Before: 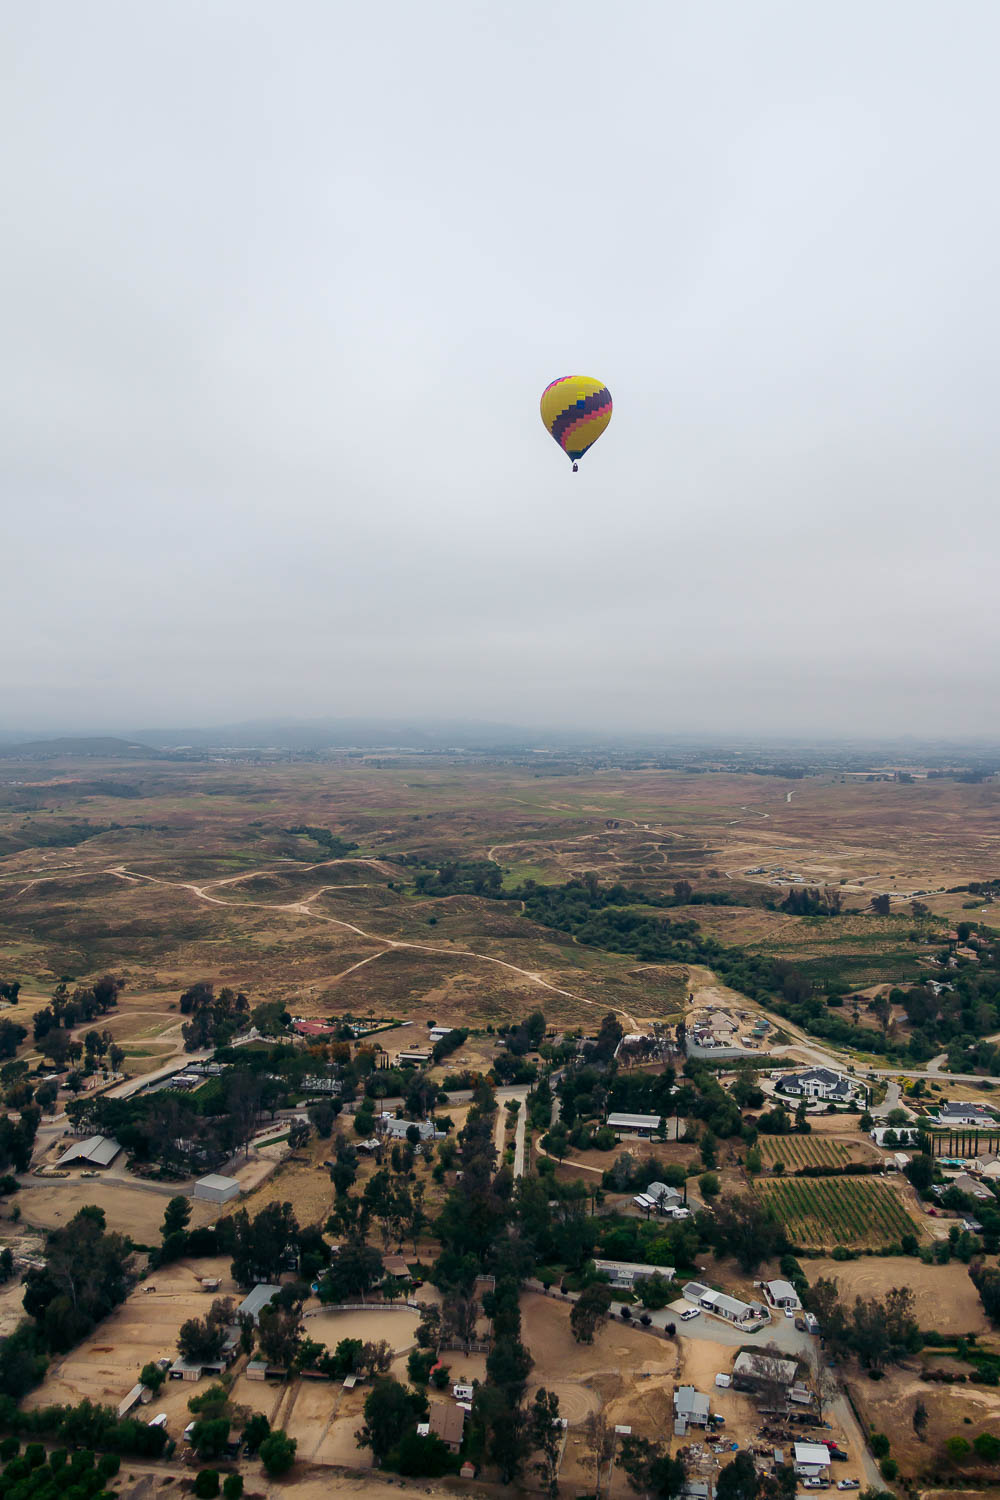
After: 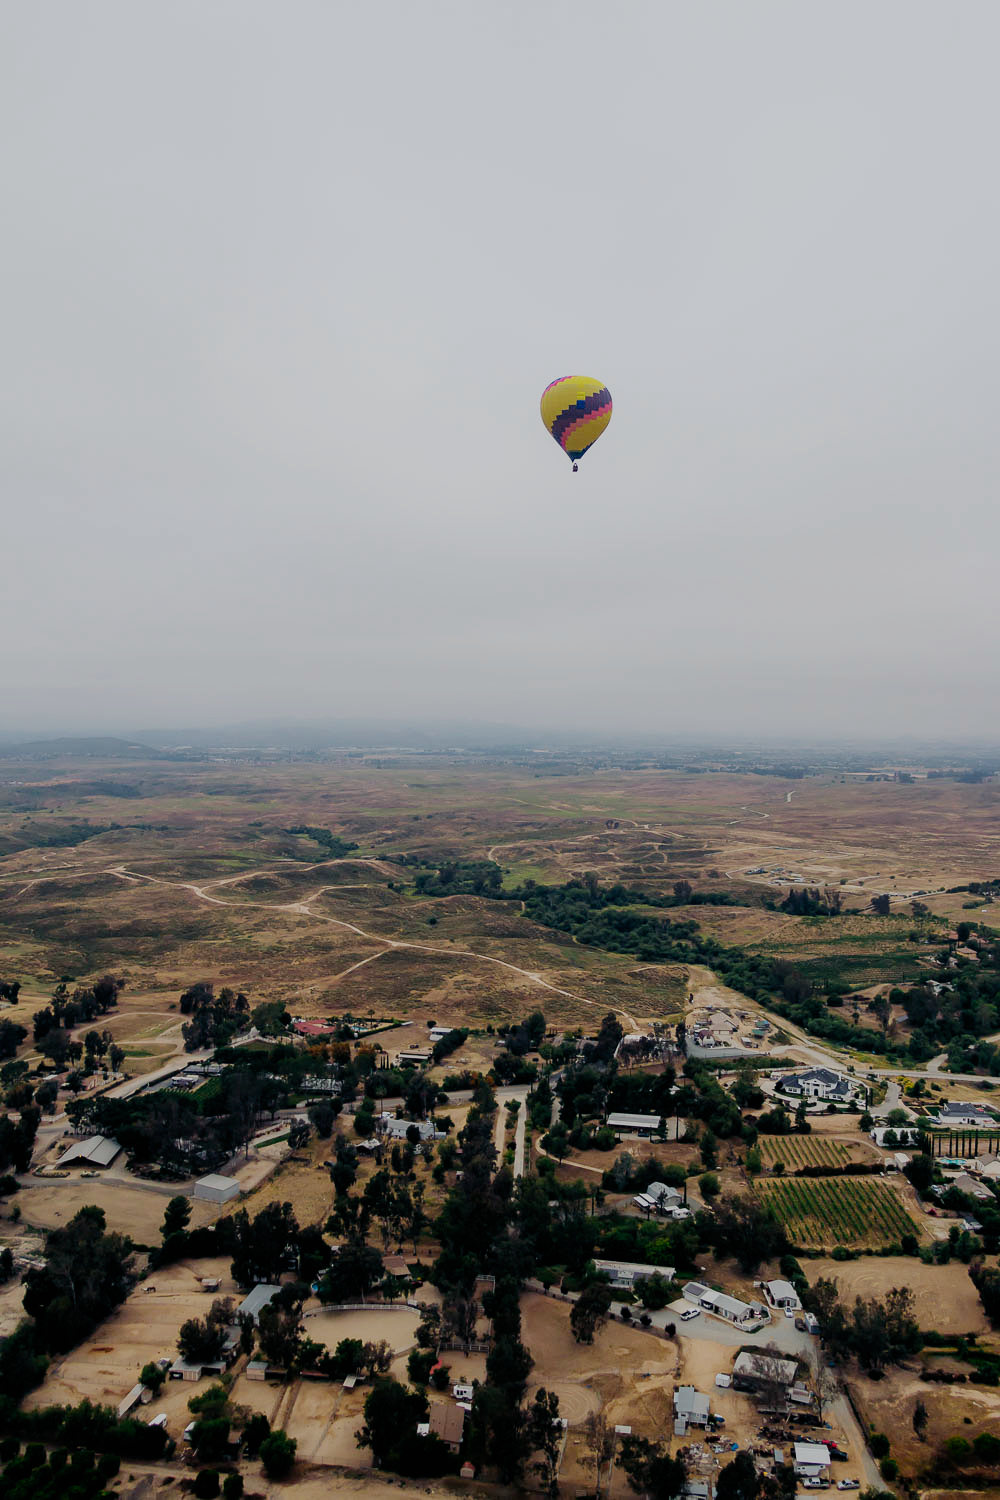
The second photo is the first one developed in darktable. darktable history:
filmic rgb: black relative exposure -7.1 EV, white relative exposure 5.34 EV, hardness 3.03, add noise in highlights 0.001, preserve chrominance no, color science v3 (2019), use custom middle-gray values true, iterations of high-quality reconstruction 0, contrast in highlights soft
